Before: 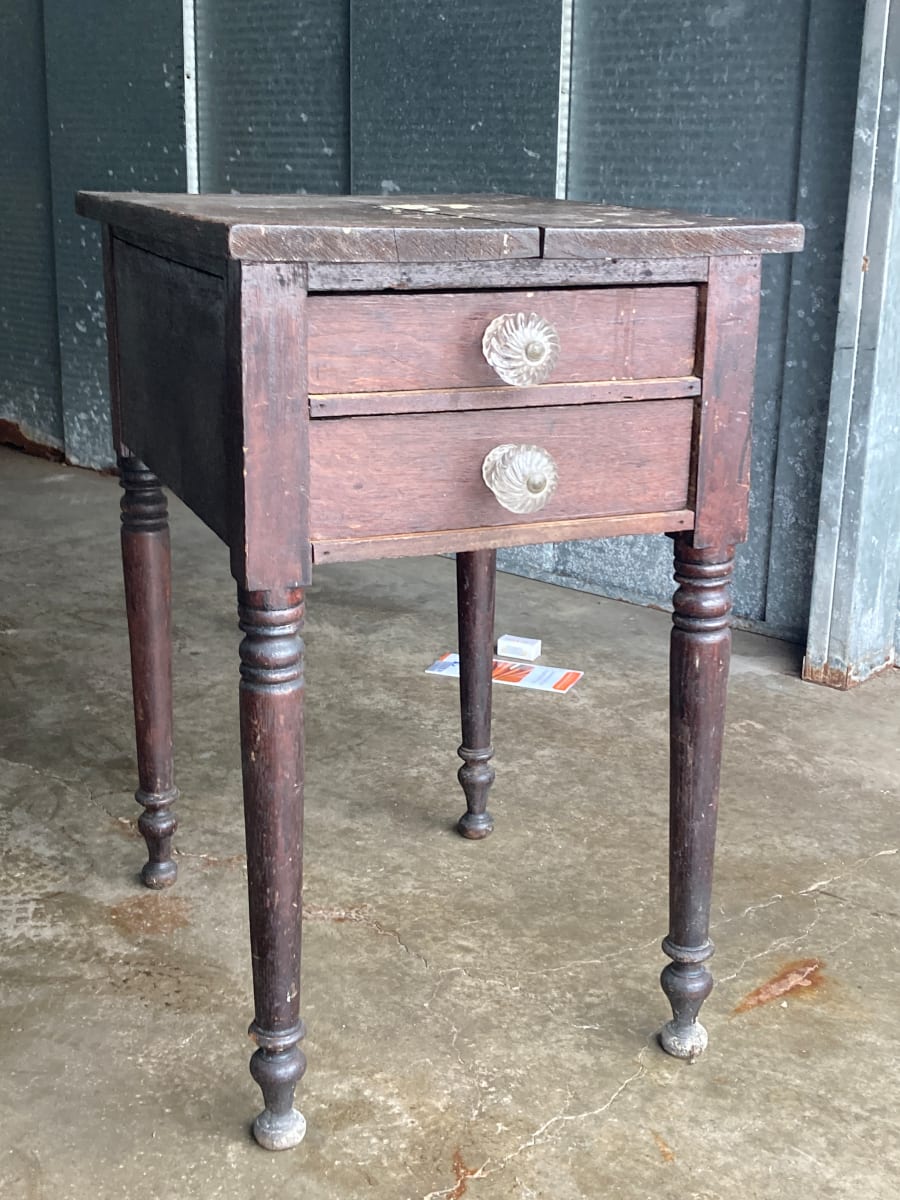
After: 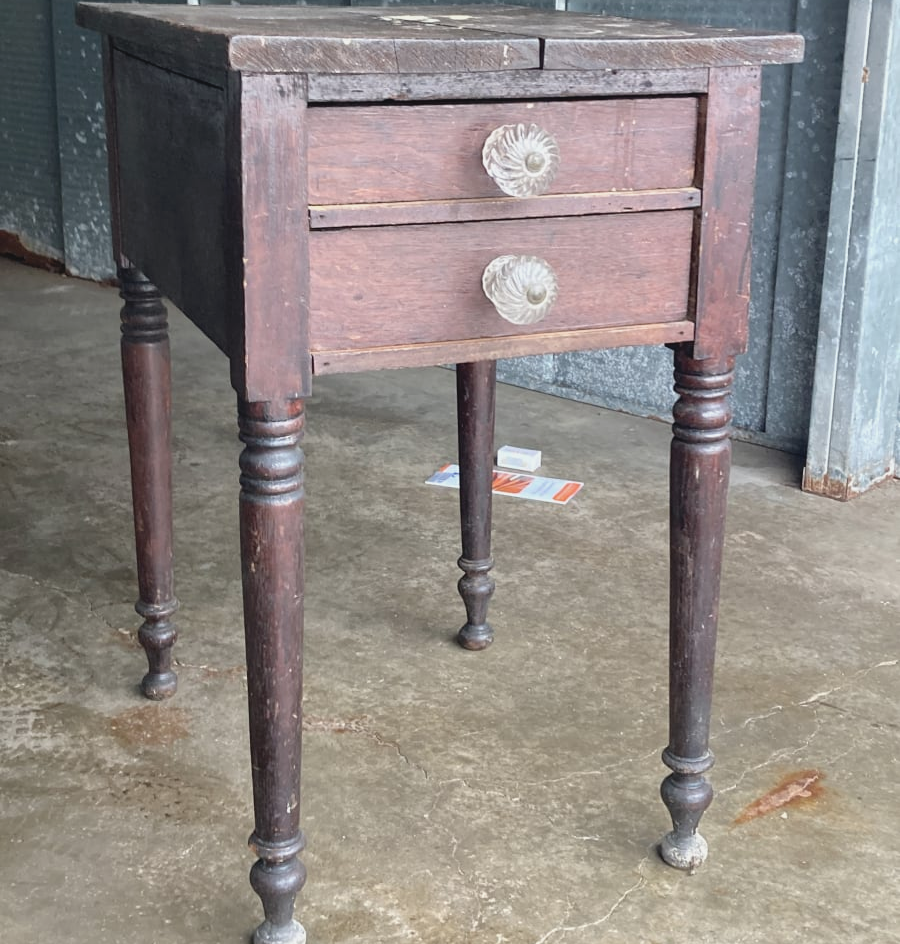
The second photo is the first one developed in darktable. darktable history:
contrast brightness saturation: contrast -0.1, saturation -0.1
crop and rotate: top 15.774%, bottom 5.506%
rotate and perspective: automatic cropping off
white balance: emerald 1
